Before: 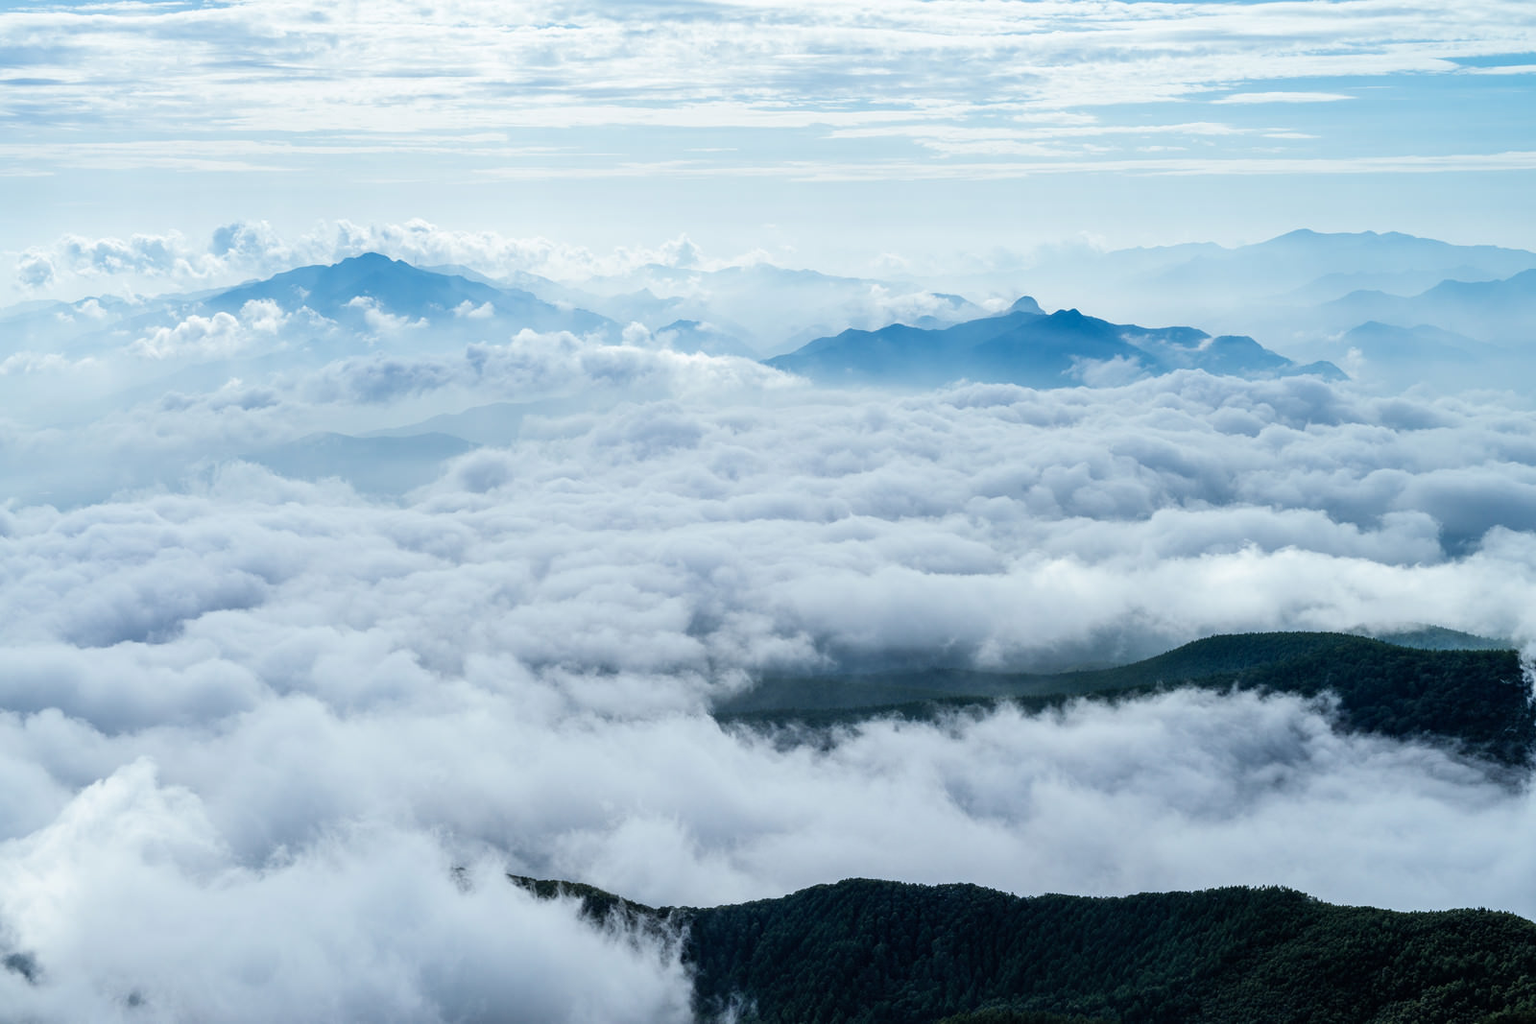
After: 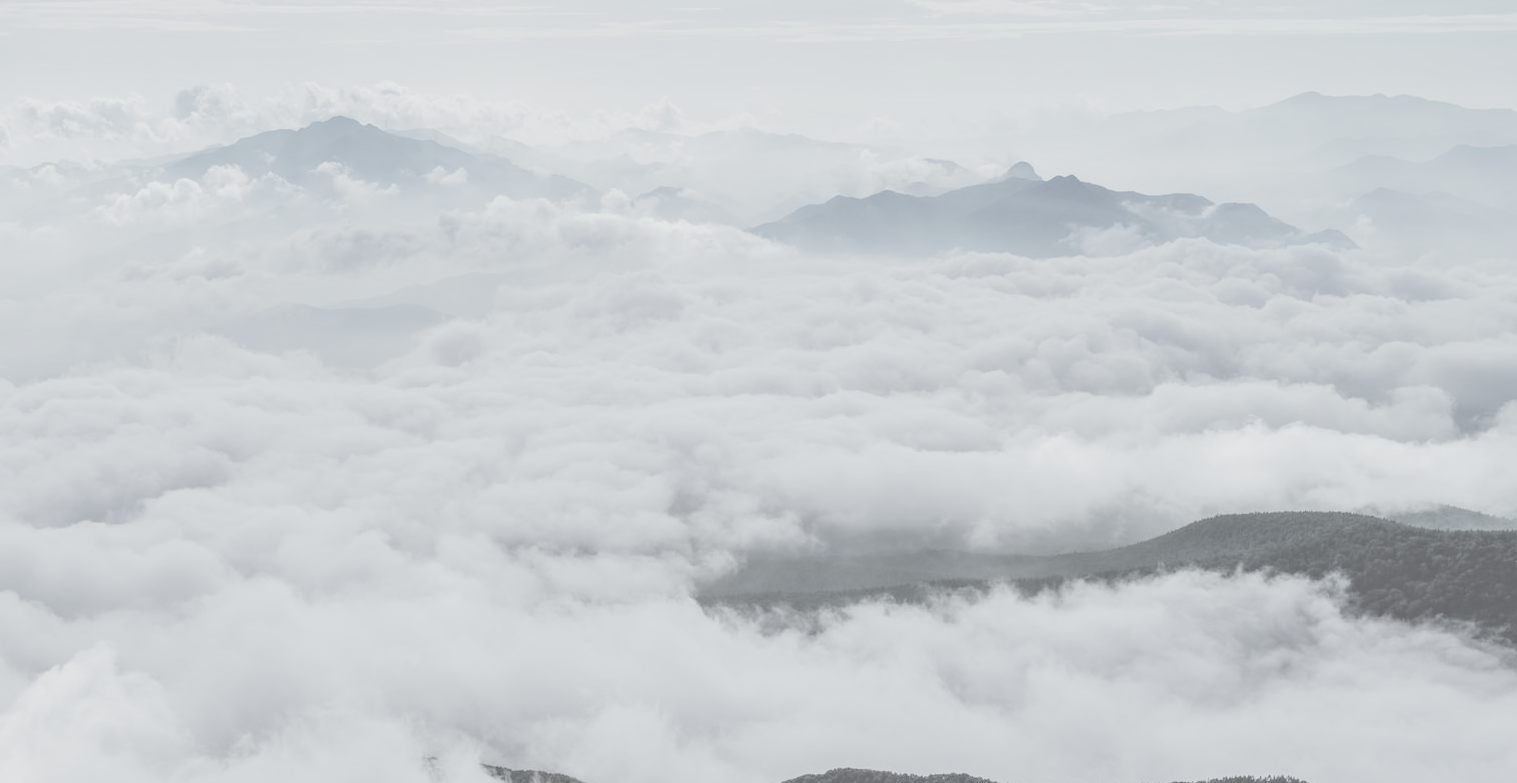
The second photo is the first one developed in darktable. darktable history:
local contrast: highlights 30%, detail 135%
contrast brightness saturation: contrast -0.332, brightness 0.745, saturation -0.798
crop and rotate: left 2.938%, top 13.858%, right 2.242%, bottom 12.714%
exposure: compensate exposure bias true, compensate highlight preservation false
